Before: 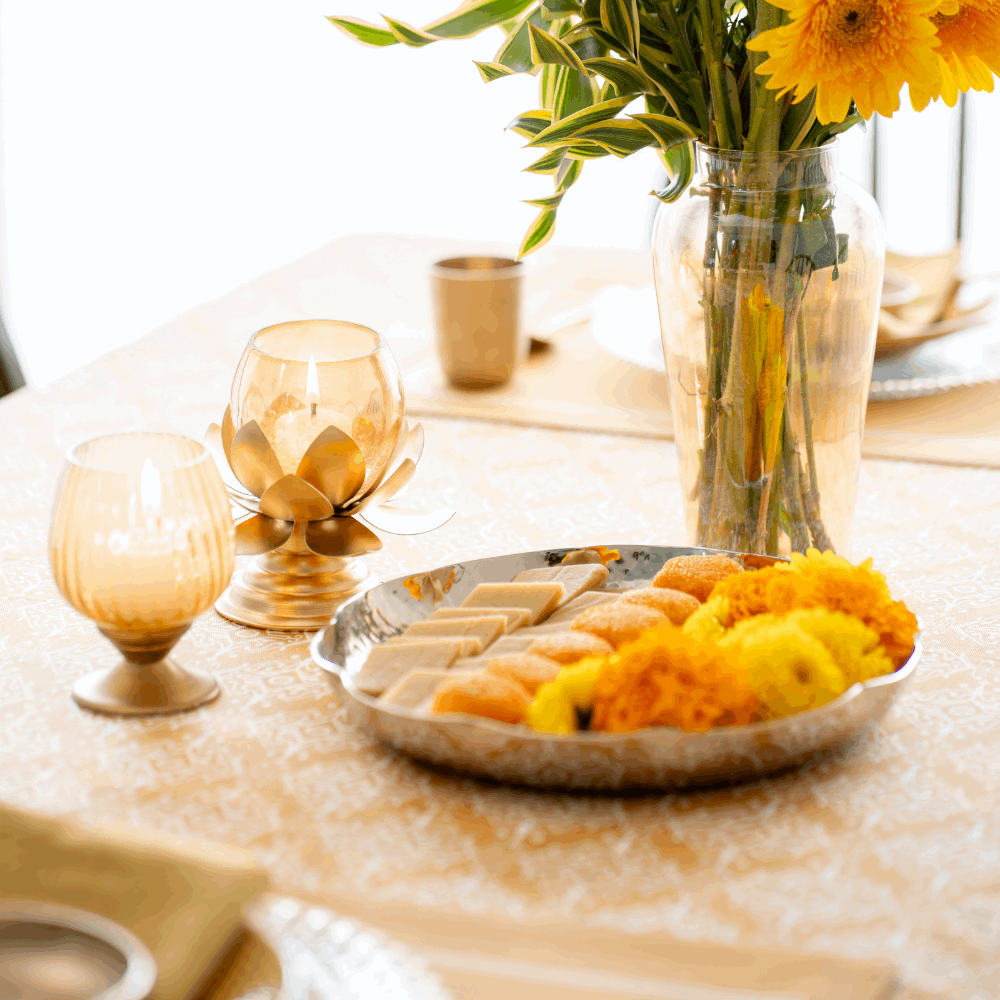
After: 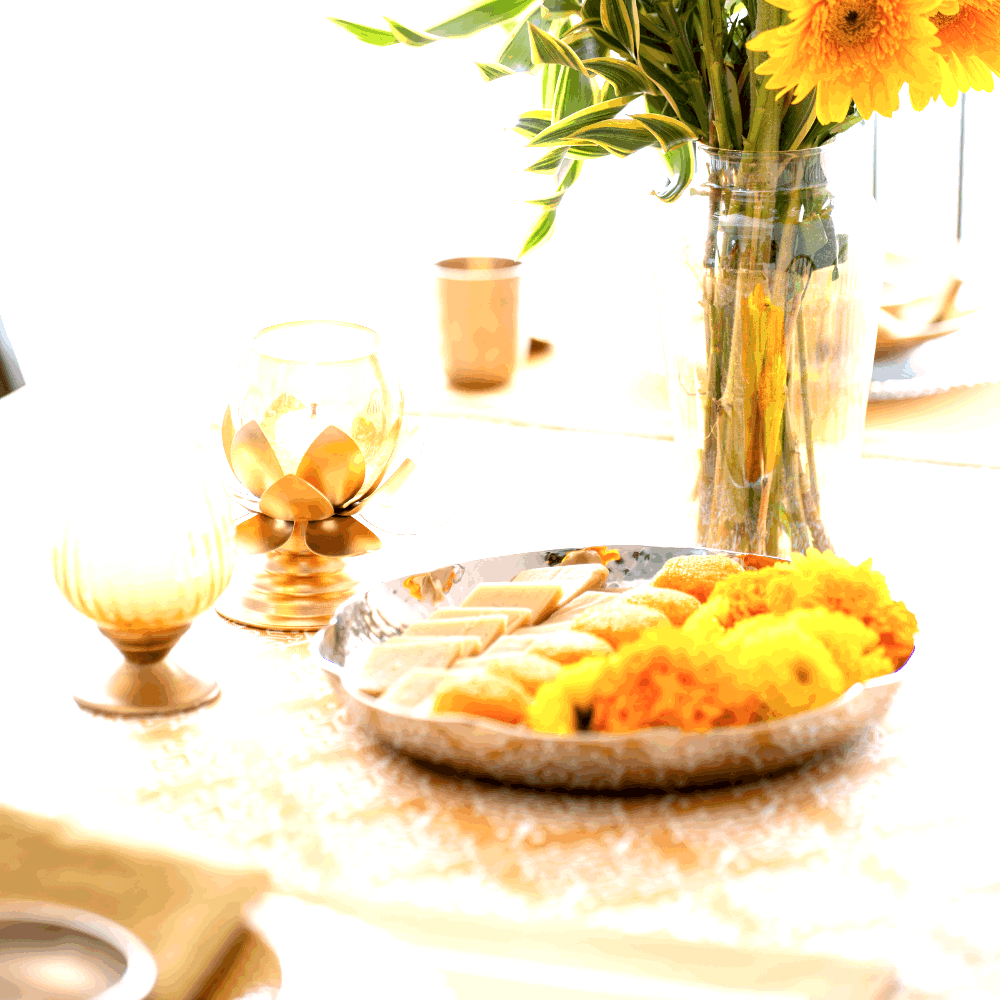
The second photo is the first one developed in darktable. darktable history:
color calibration: illuminant as shot in camera, x 0.358, y 0.373, temperature 4628.91 K
exposure: black level correction 0, exposure 0.836 EV, compensate highlight preservation false
local contrast: highlights 107%, shadows 102%, detail 119%, midtone range 0.2
